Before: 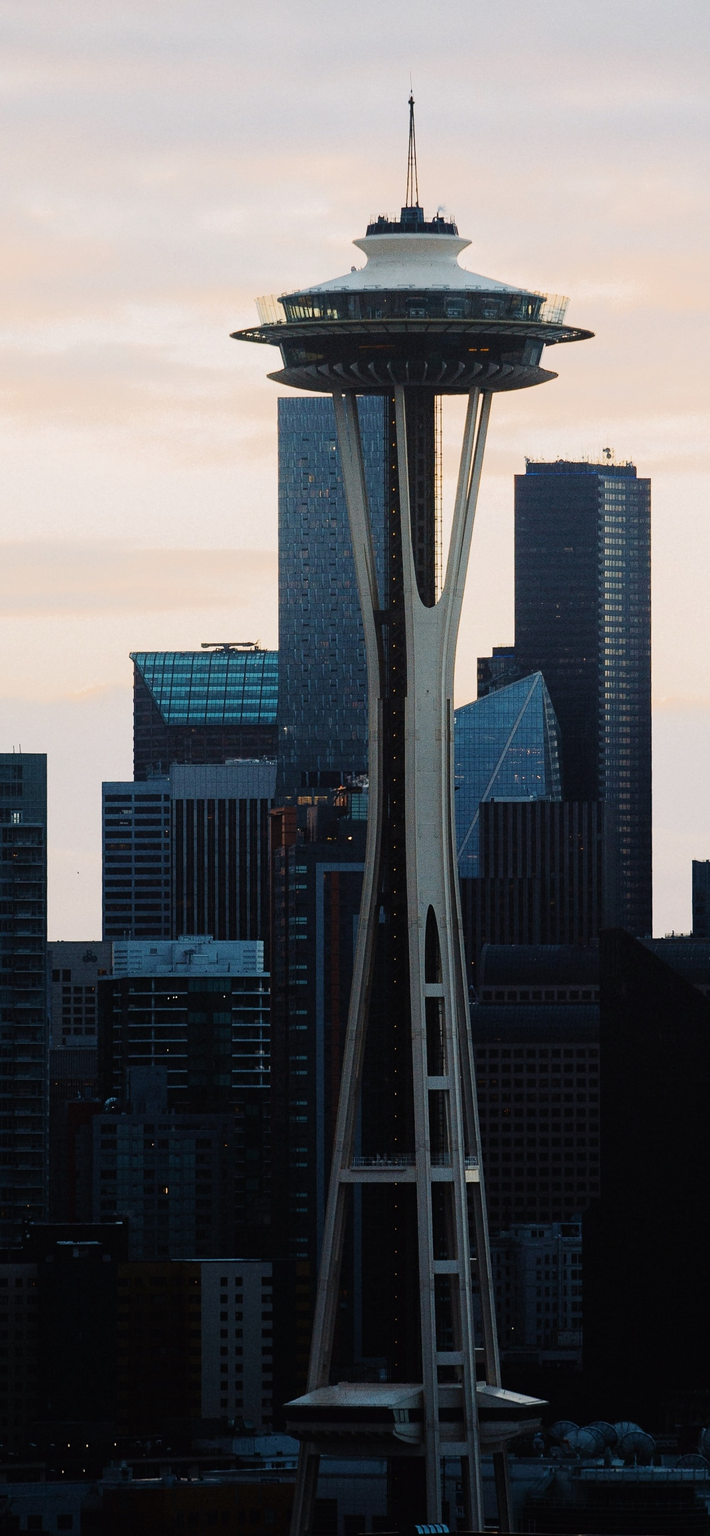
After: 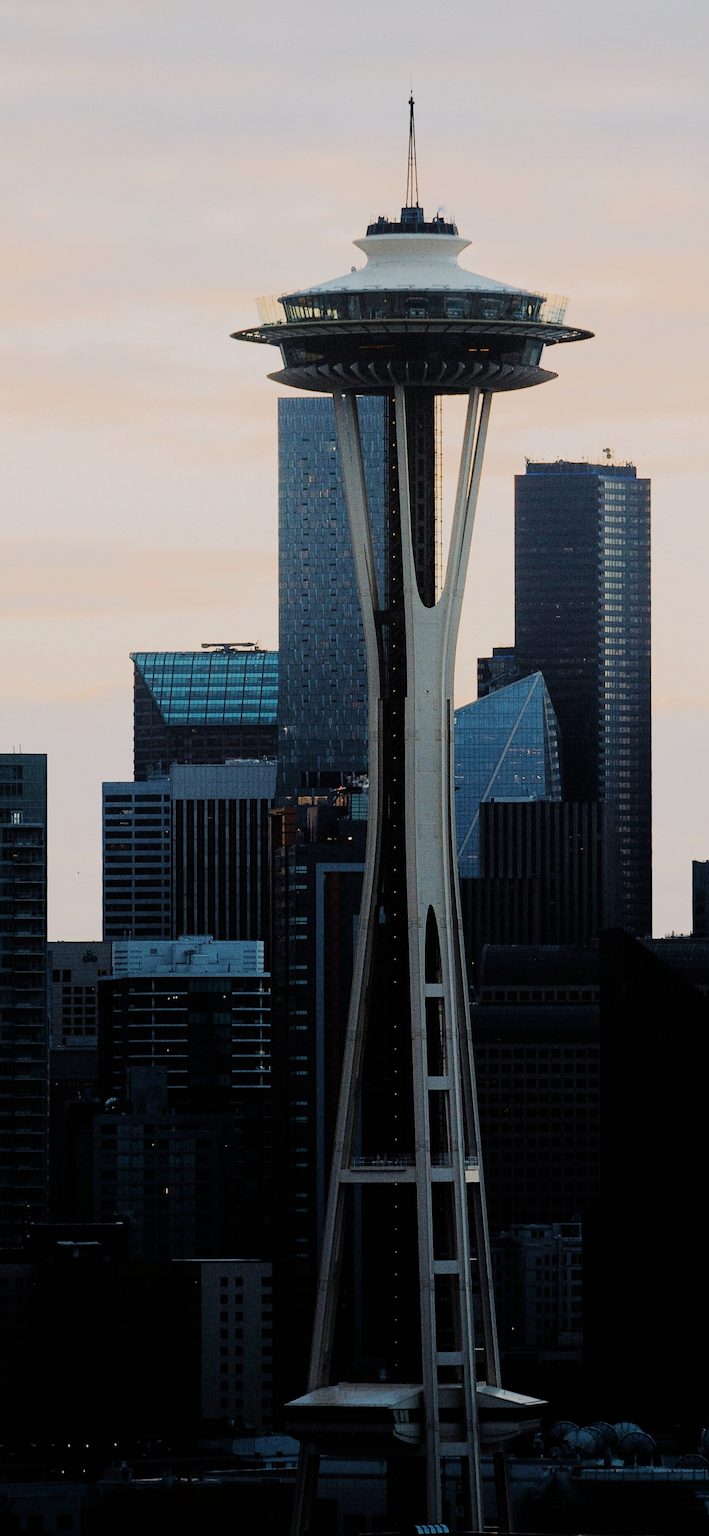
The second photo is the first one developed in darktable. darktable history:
exposure: exposure 0.21 EV, compensate exposure bias true, compensate highlight preservation false
filmic rgb: black relative exposure -7.65 EV, white relative exposure 4.56 EV, hardness 3.61, color science v6 (2022)
